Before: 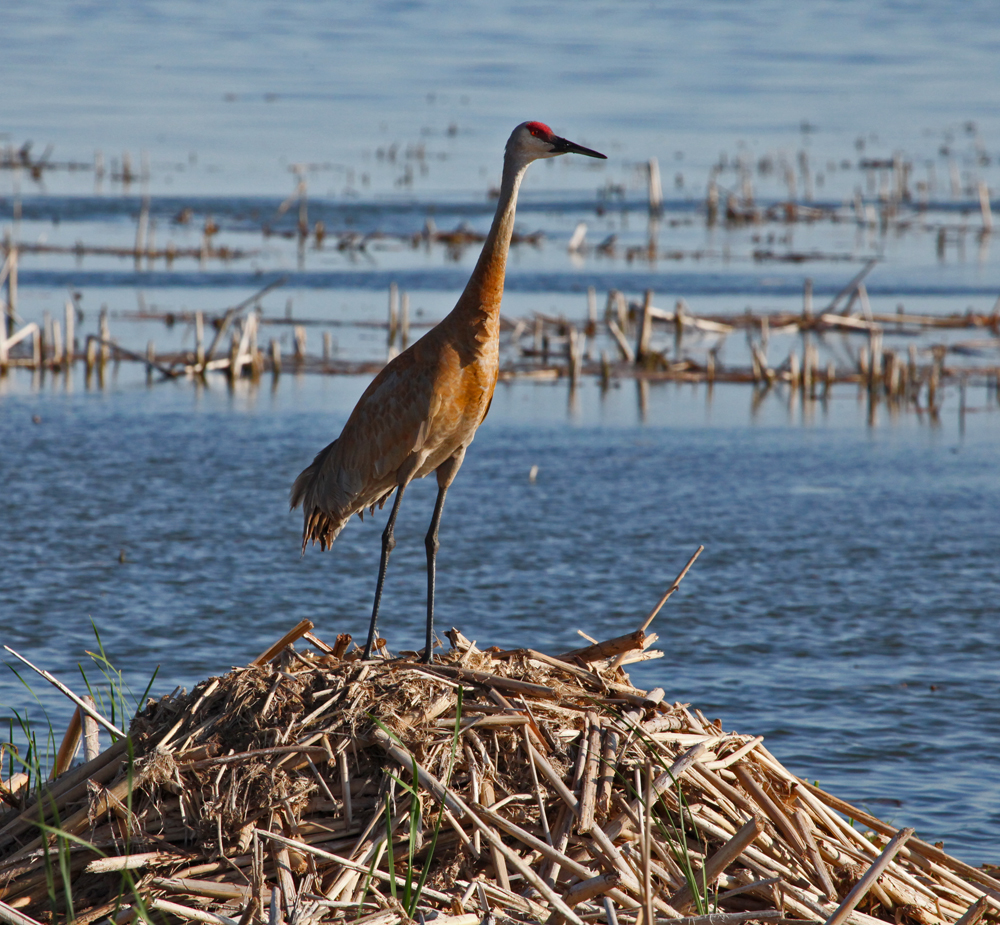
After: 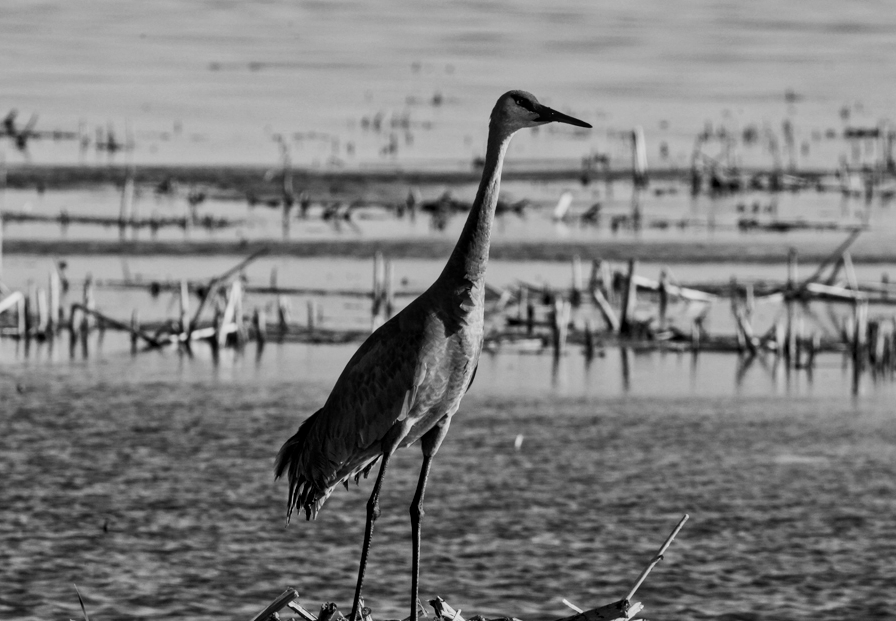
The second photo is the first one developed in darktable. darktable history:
local contrast: on, module defaults
monochrome: on, module defaults
sigmoid: contrast 1.8, skew -0.2, preserve hue 0%, red attenuation 0.1, red rotation 0.035, green attenuation 0.1, green rotation -0.017, blue attenuation 0.15, blue rotation -0.052, base primaries Rec2020
crop: left 1.509%, top 3.452%, right 7.696%, bottom 28.452%
